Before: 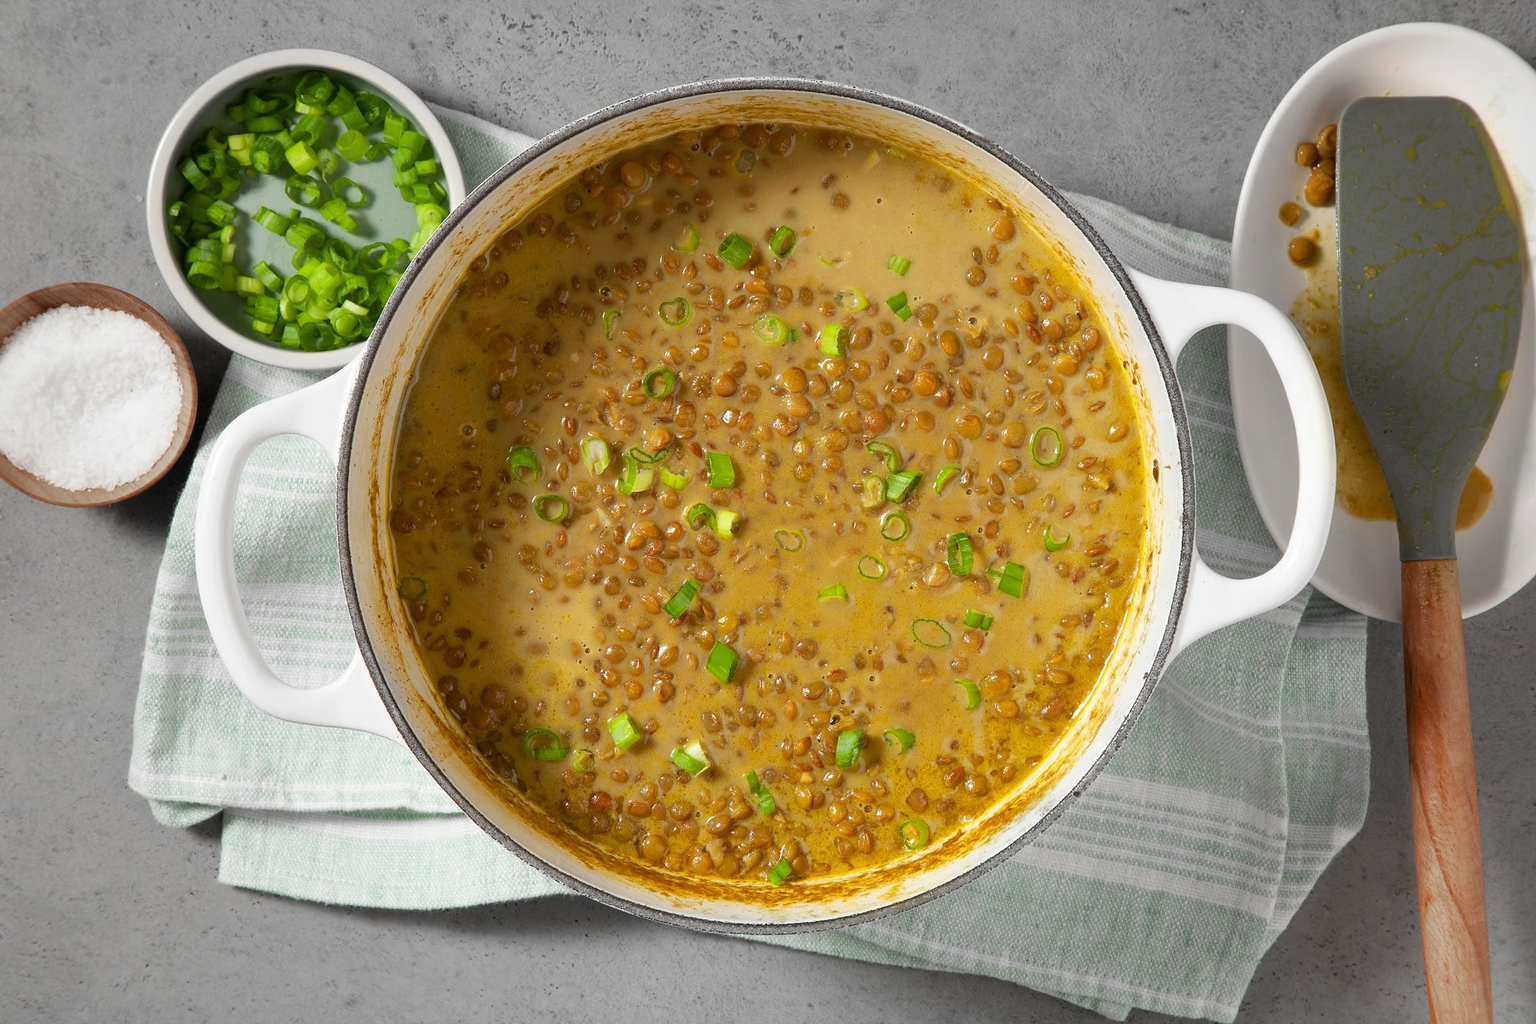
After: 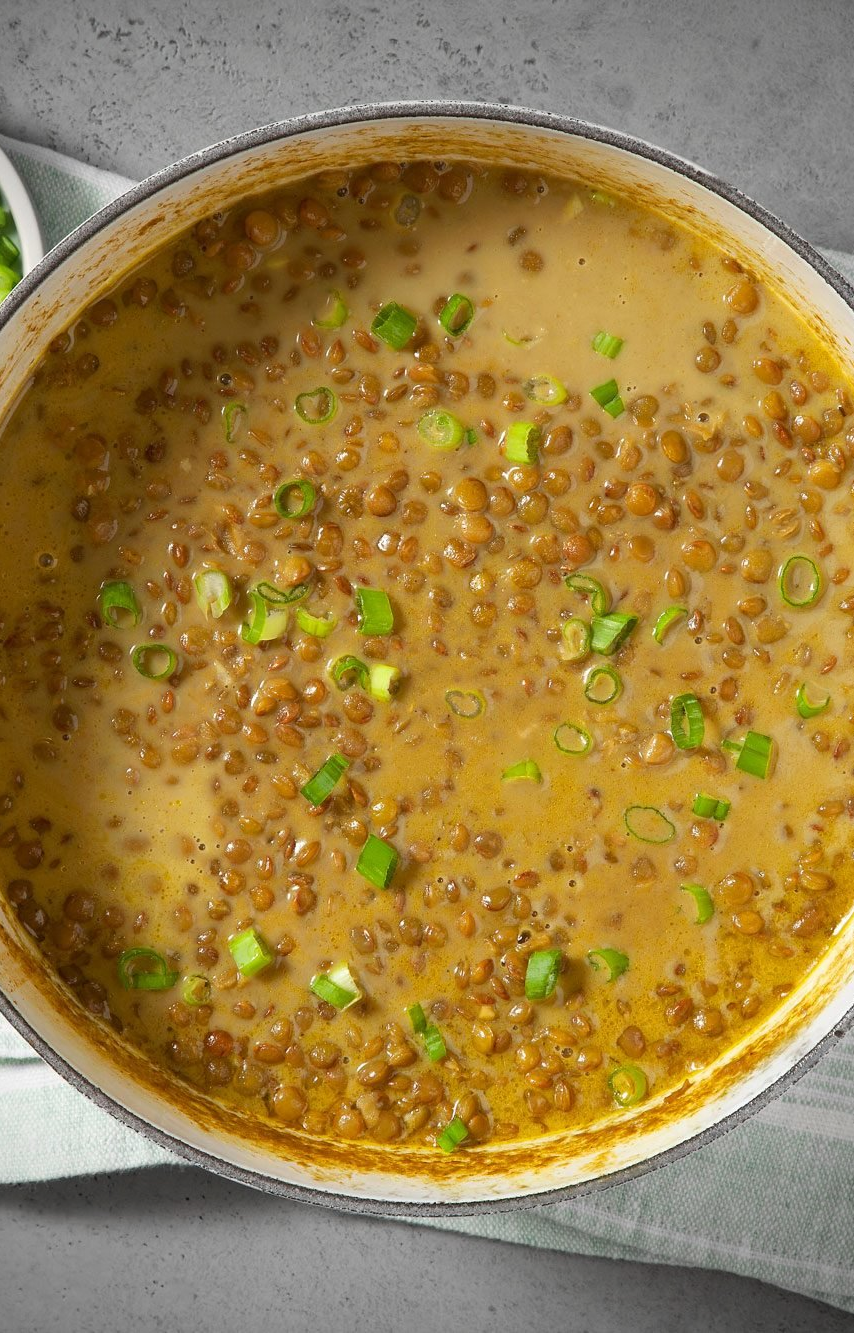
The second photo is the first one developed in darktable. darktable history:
crop: left 28.179%, right 29.082%
vignetting: fall-off start 97.25%, width/height ratio 1.184, unbound false
